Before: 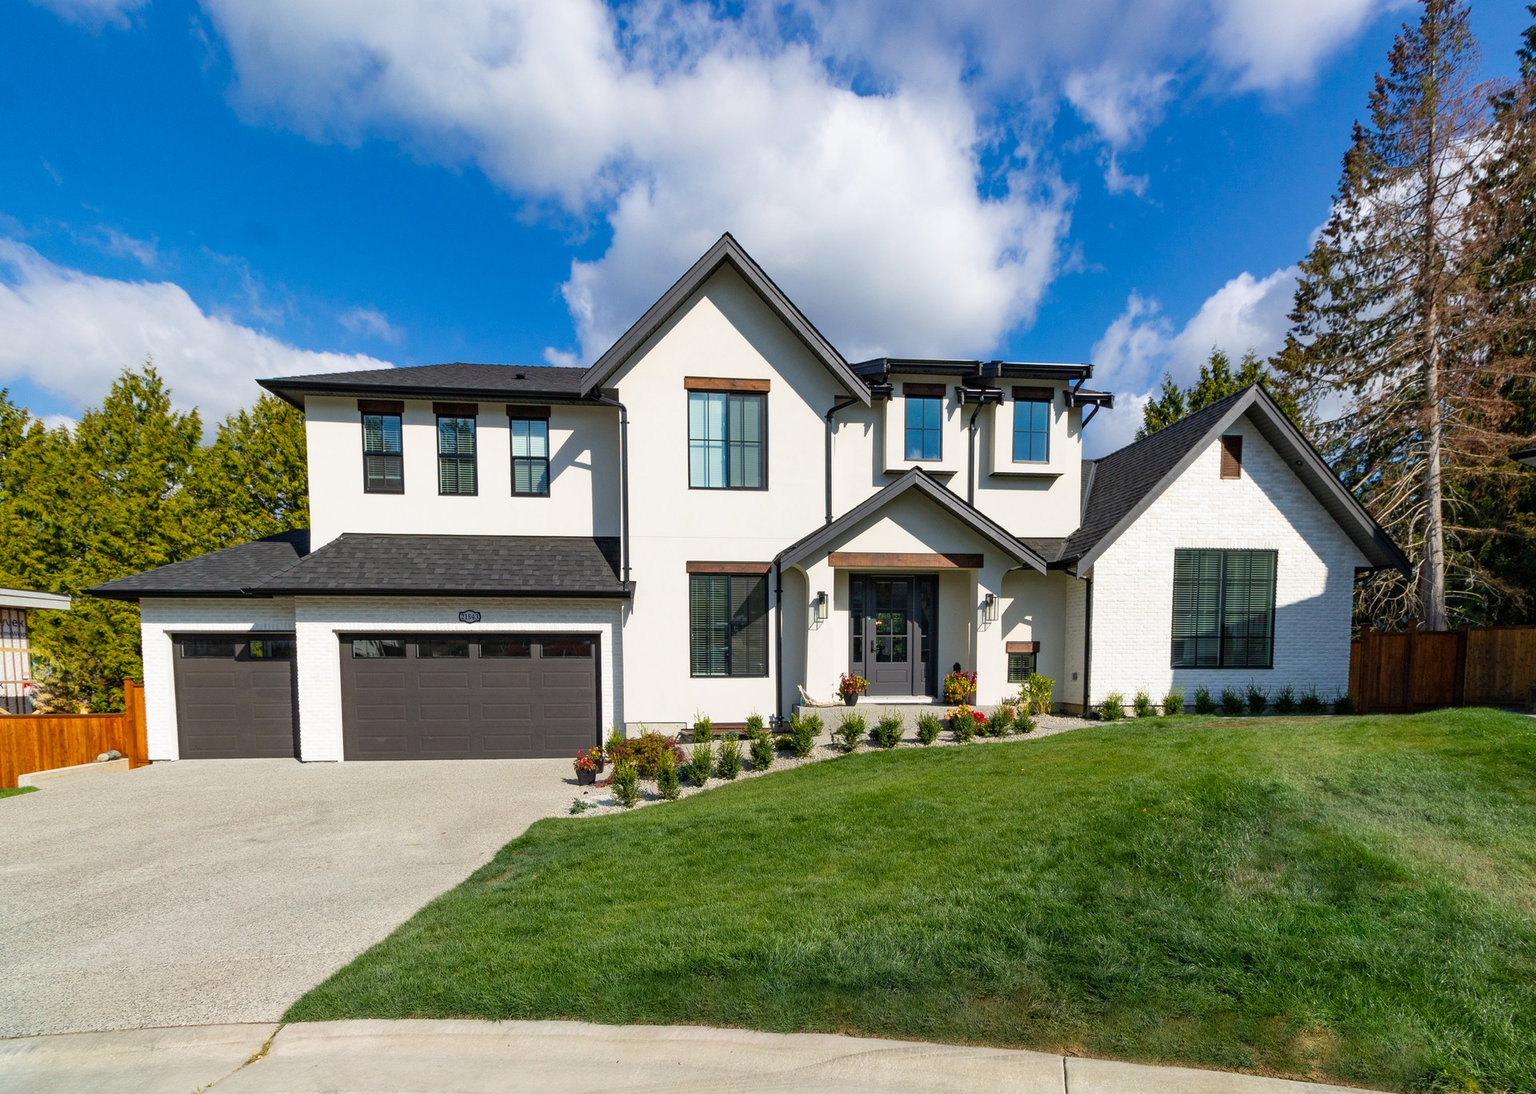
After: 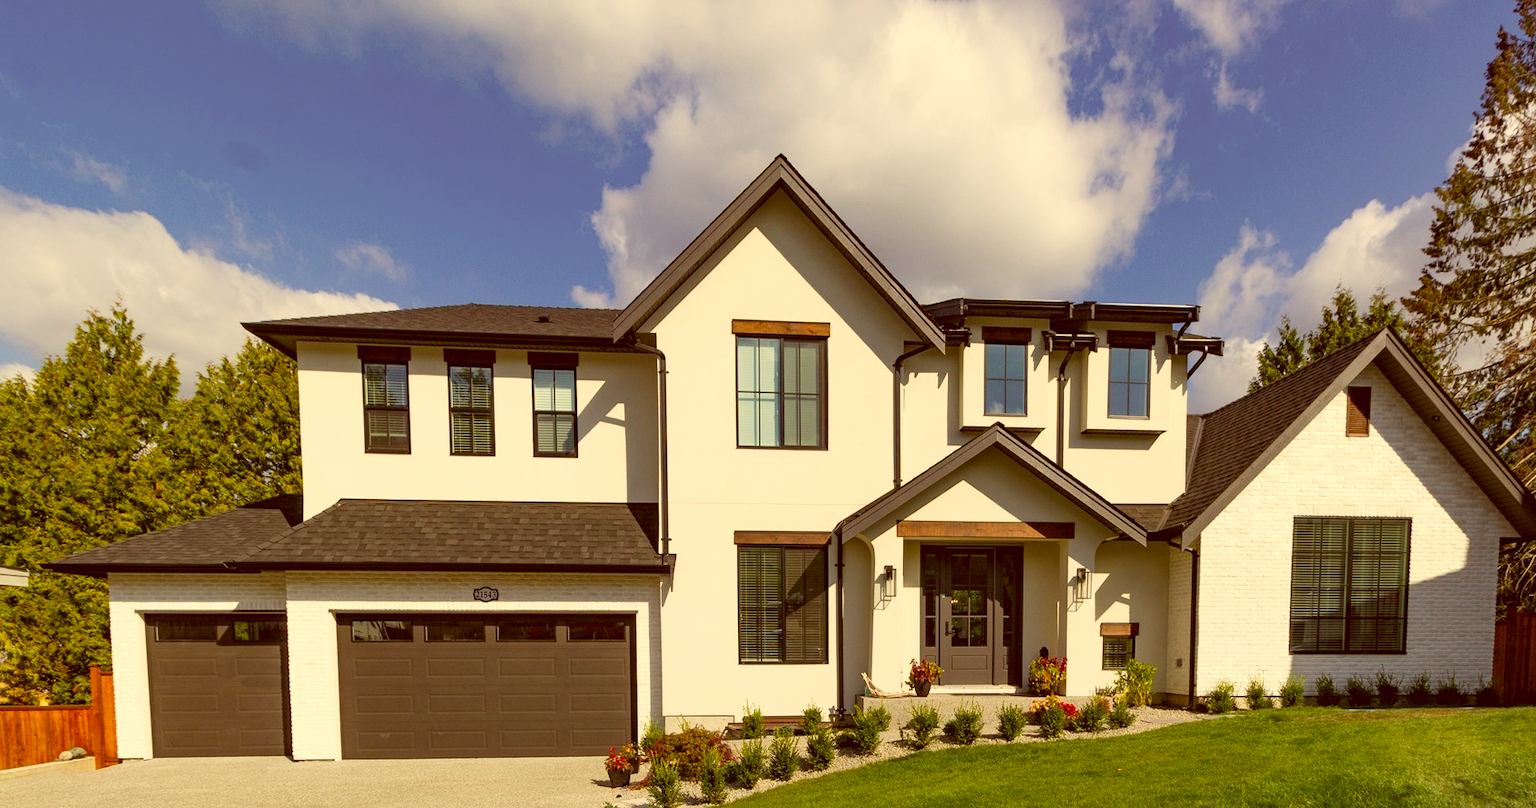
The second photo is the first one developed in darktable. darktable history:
exposure: compensate exposure bias true, compensate highlight preservation false
crop: left 3.015%, top 8.969%, right 9.647%, bottom 26.457%
color correction: highlights a* 1.12, highlights b* 24.26, shadows a* 15.58, shadows b* 24.26
